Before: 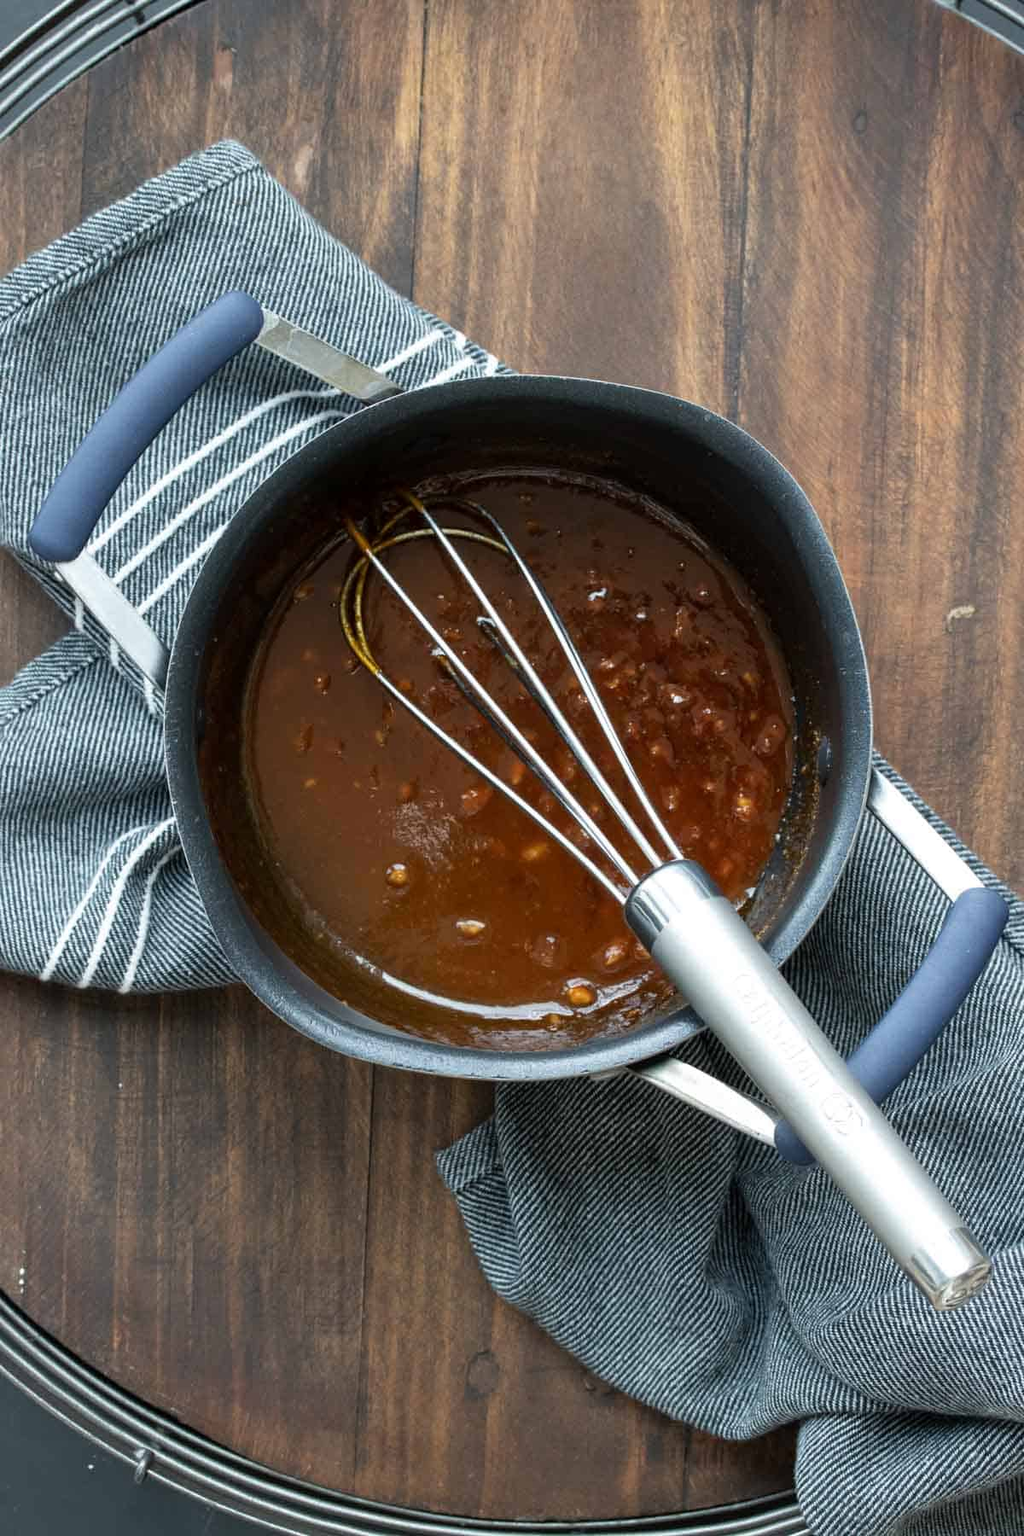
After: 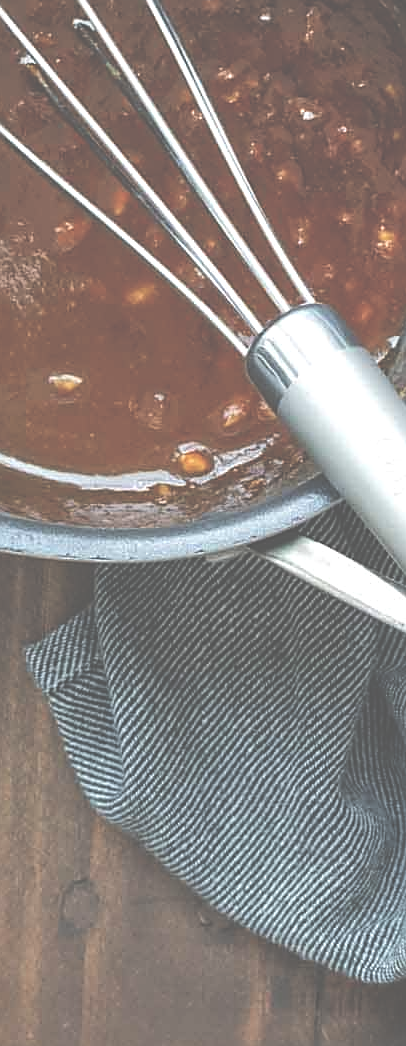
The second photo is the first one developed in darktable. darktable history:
sharpen: on, module defaults
tone equalizer: smoothing diameter 24.79%, edges refinement/feathering 12.86, preserve details guided filter
crop: left 40.502%, top 39.156%, right 25.586%, bottom 2.724%
base curve: curves: ch0 [(0, 0) (0.262, 0.32) (0.722, 0.705) (1, 1)]
local contrast: highlights 102%, shadows 101%, detail 119%, midtone range 0.2
exposure: black level correction -0.086, compensate highlight preservation false
shadows and highlights: shadows -1.44, highlights 39.99
